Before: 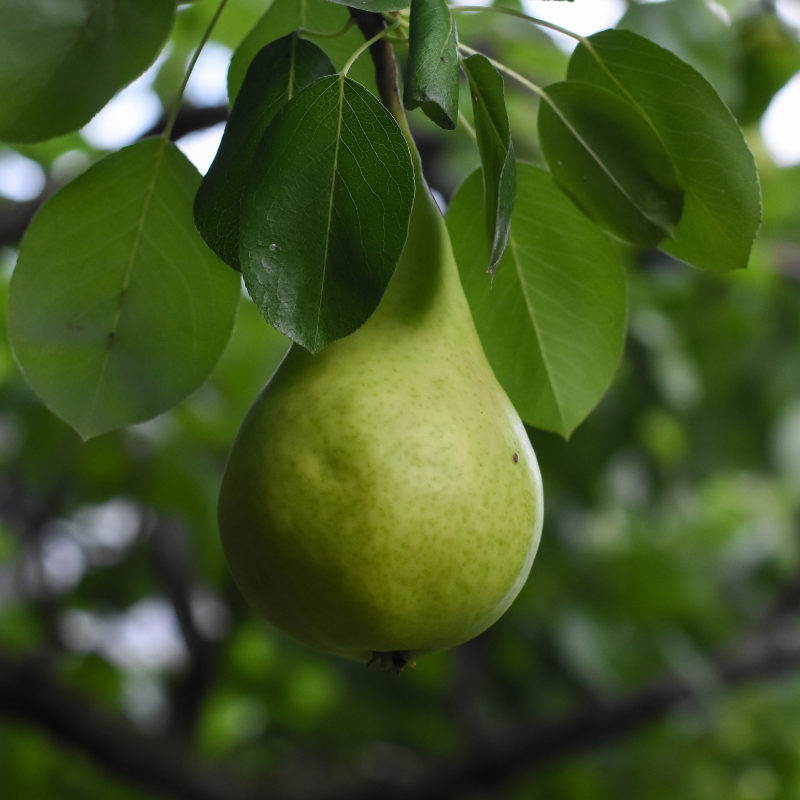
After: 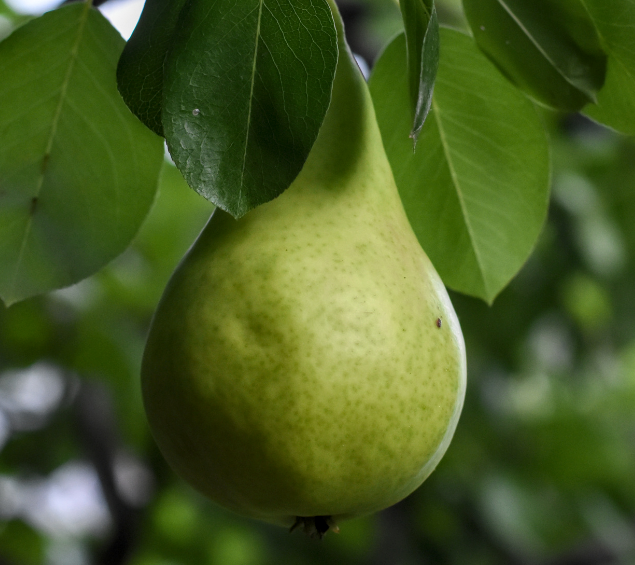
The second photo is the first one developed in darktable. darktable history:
crop: left 9.712%, top 16.928%, right 10.845%, bottom 12.332%
local contrast: detail 130%
